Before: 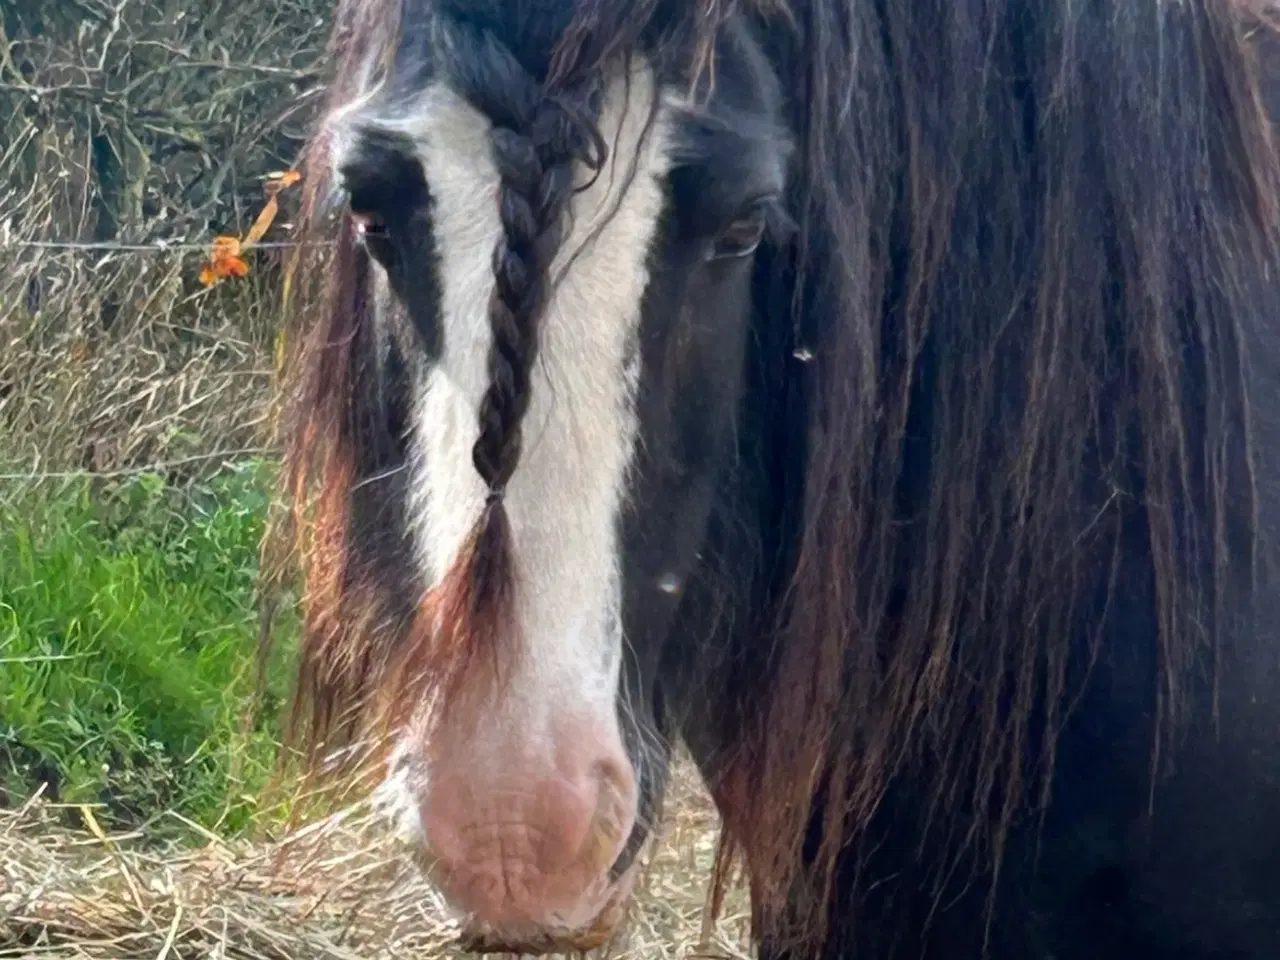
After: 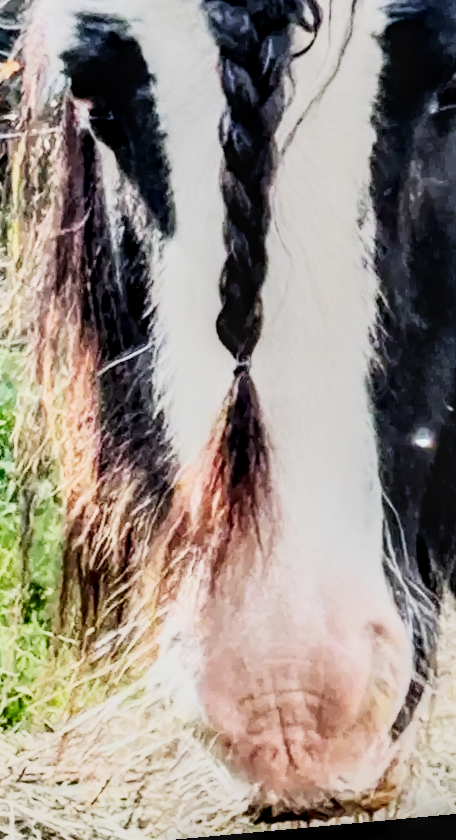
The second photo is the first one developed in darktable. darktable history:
rgb curve: curves: ch0 [(0, 0) (0.21, 0.15) (0.24, 0.21) (0.5, 0.75) (0.75, 0.96) (0.89, 0.99) (1, 1)]; ch1 [(0, 0.02) (0.21, 0.13) (0.25, 0.2) (0.5, 0.67) (0.75, 0.9) (0.89, 0.97) (1, 1)]; ch2 [(0, 0.02) (0.21, 0.13) (0.25, 0.2) (0.5, 0.67) (0.75, 0.9) (0.89, 0.97) (1, 1)], compensate middle gray true
shadows and highlights: shadows 5, soften with gaussian
rotate and perspective: rotation -5.2°, automatic cropping off
filmic rgb: black relative exposure -16 EV, white relative exposure 5.31 EV, hardness 5.9, contrast 1.25, preserve chrominance no, color science v5 (2021)
local contrast: highlights 25%, detail 150%
crop and rotate: left 21.77%, top 18.528%, right 44.676%, bottom 2.997%
